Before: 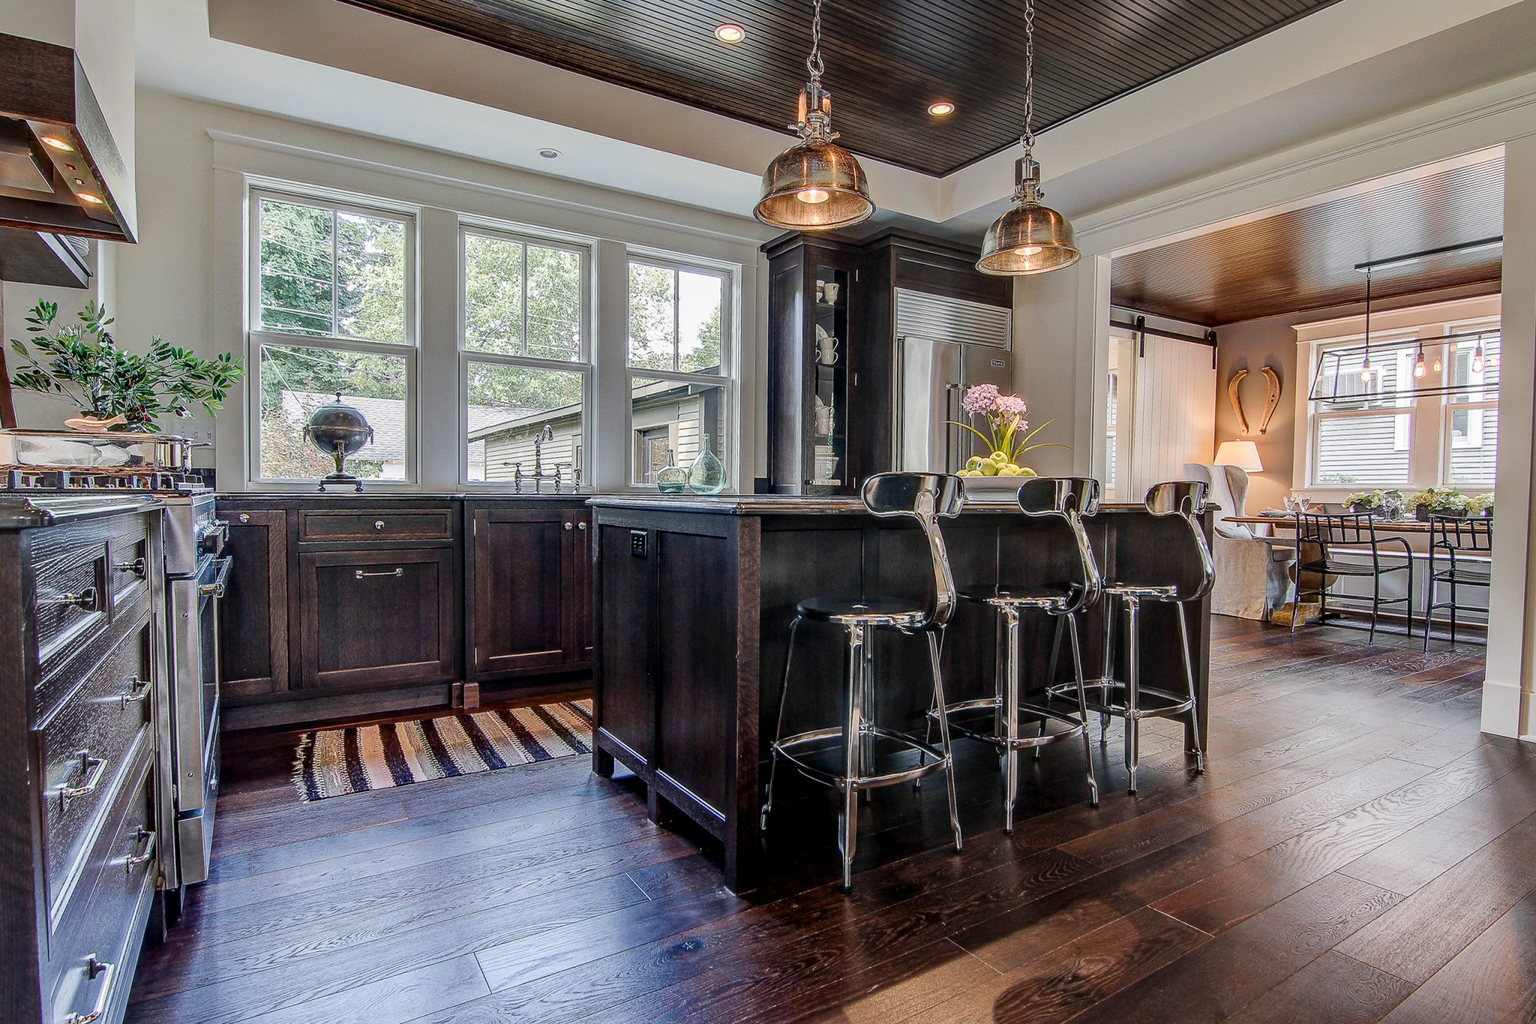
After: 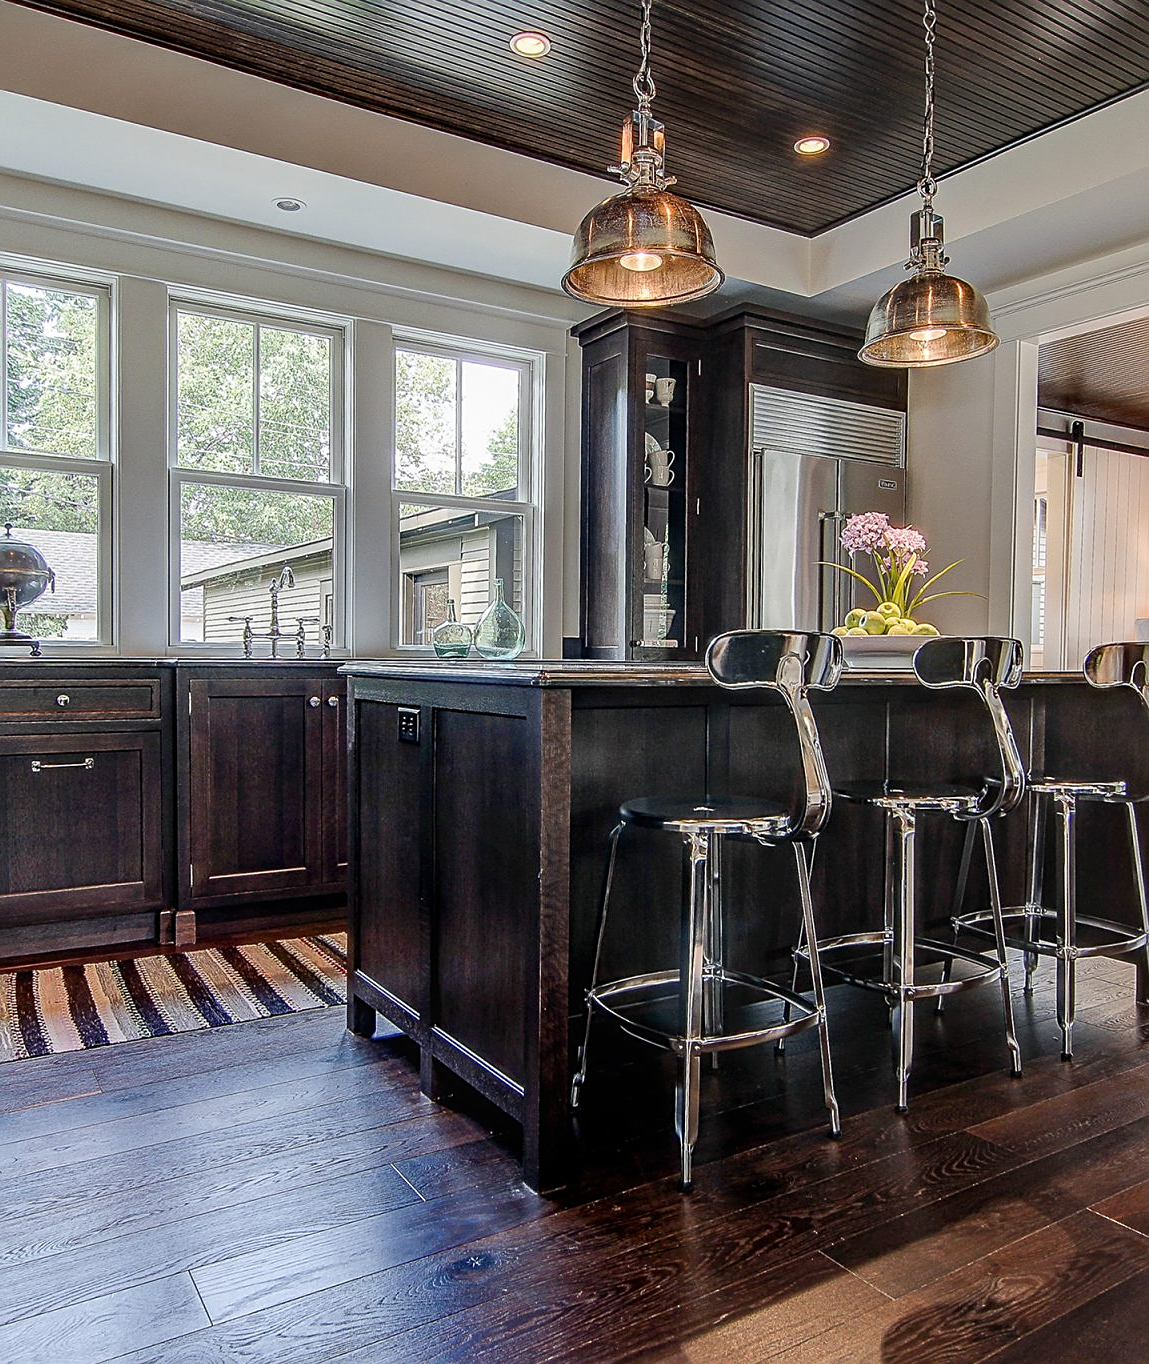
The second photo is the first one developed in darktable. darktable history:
bloom: size 9%, threshold 100%, strength 7%
crop: left 21.674%, right 22.086%
sharpen: on, module defaults
